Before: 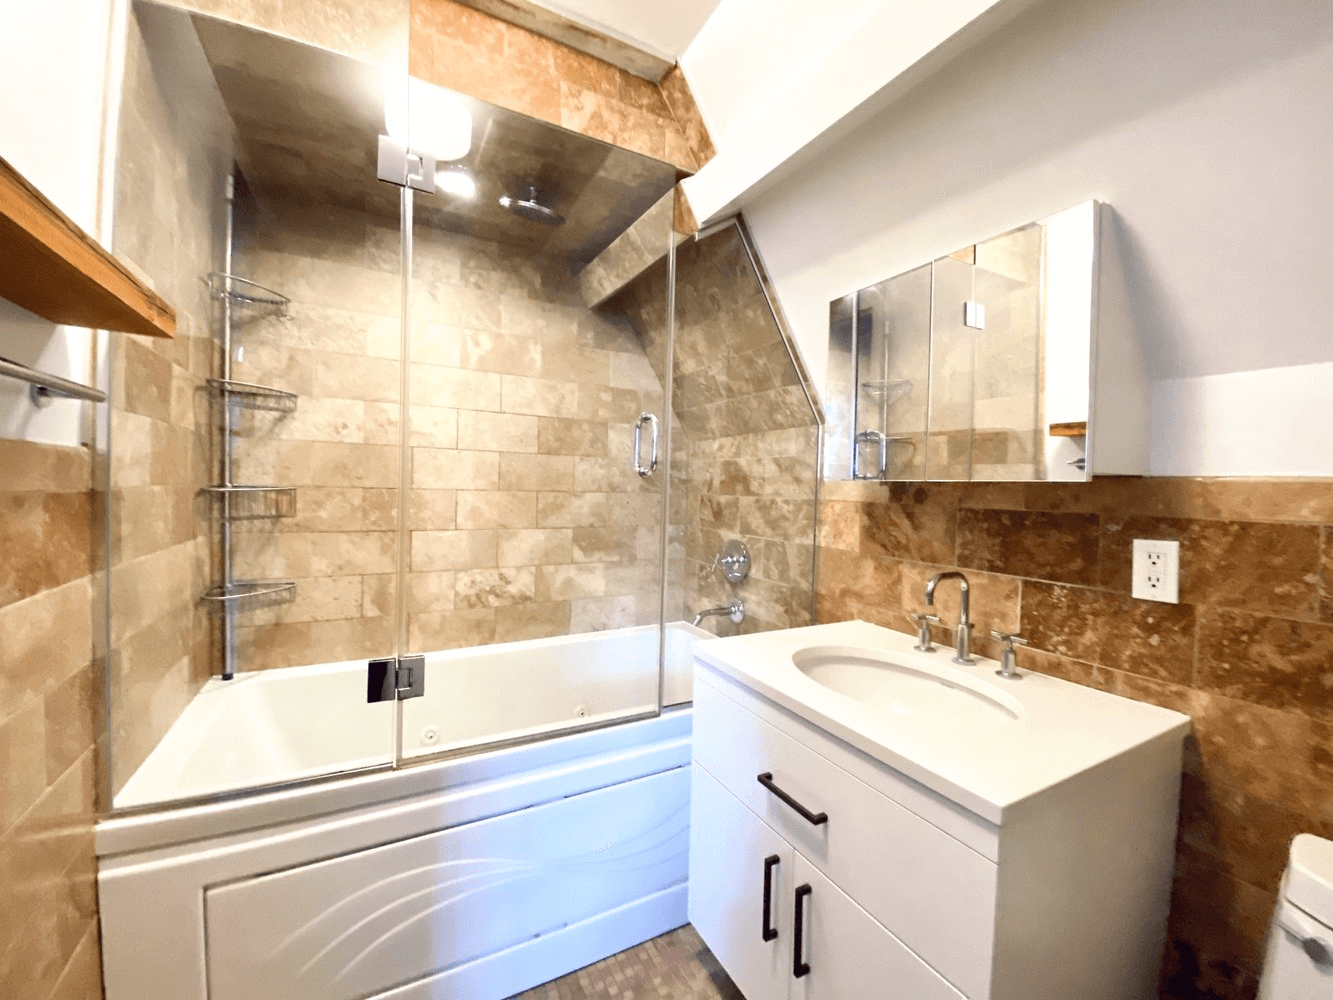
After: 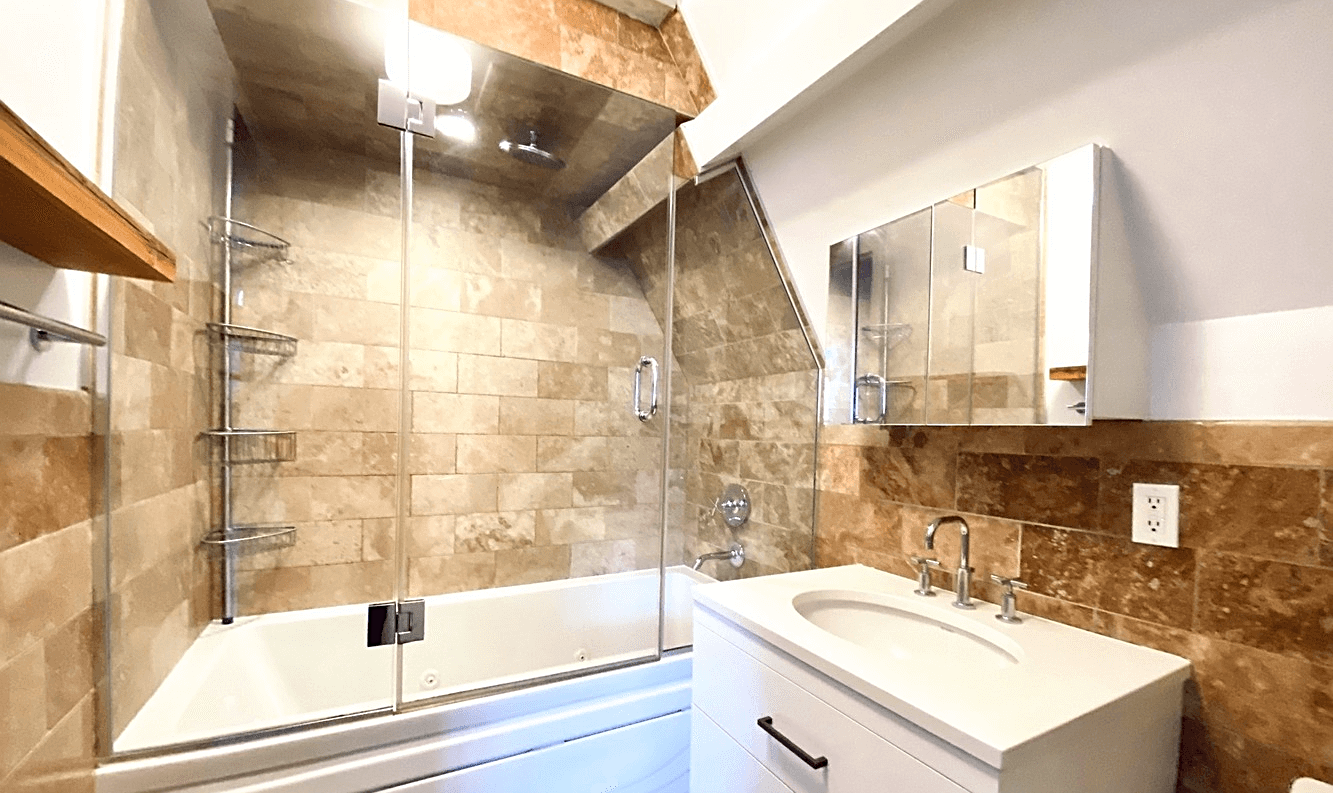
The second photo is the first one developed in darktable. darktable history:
sharpen: on, module defaults
crop and rotate: top 5.667%, bottom 14.937%
